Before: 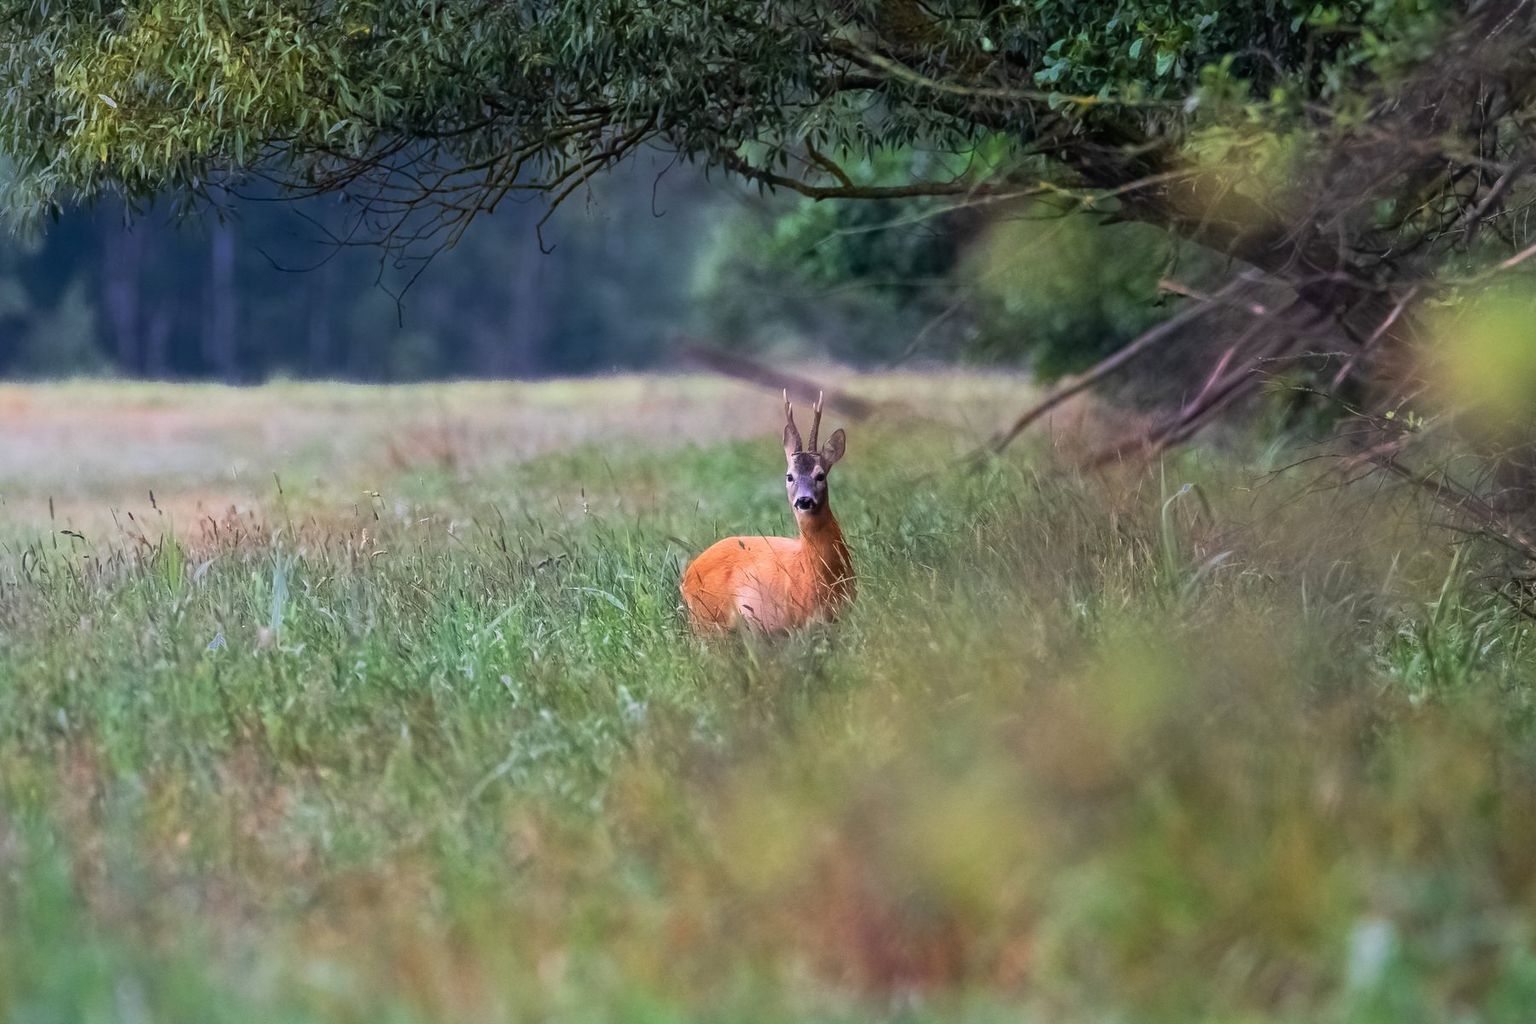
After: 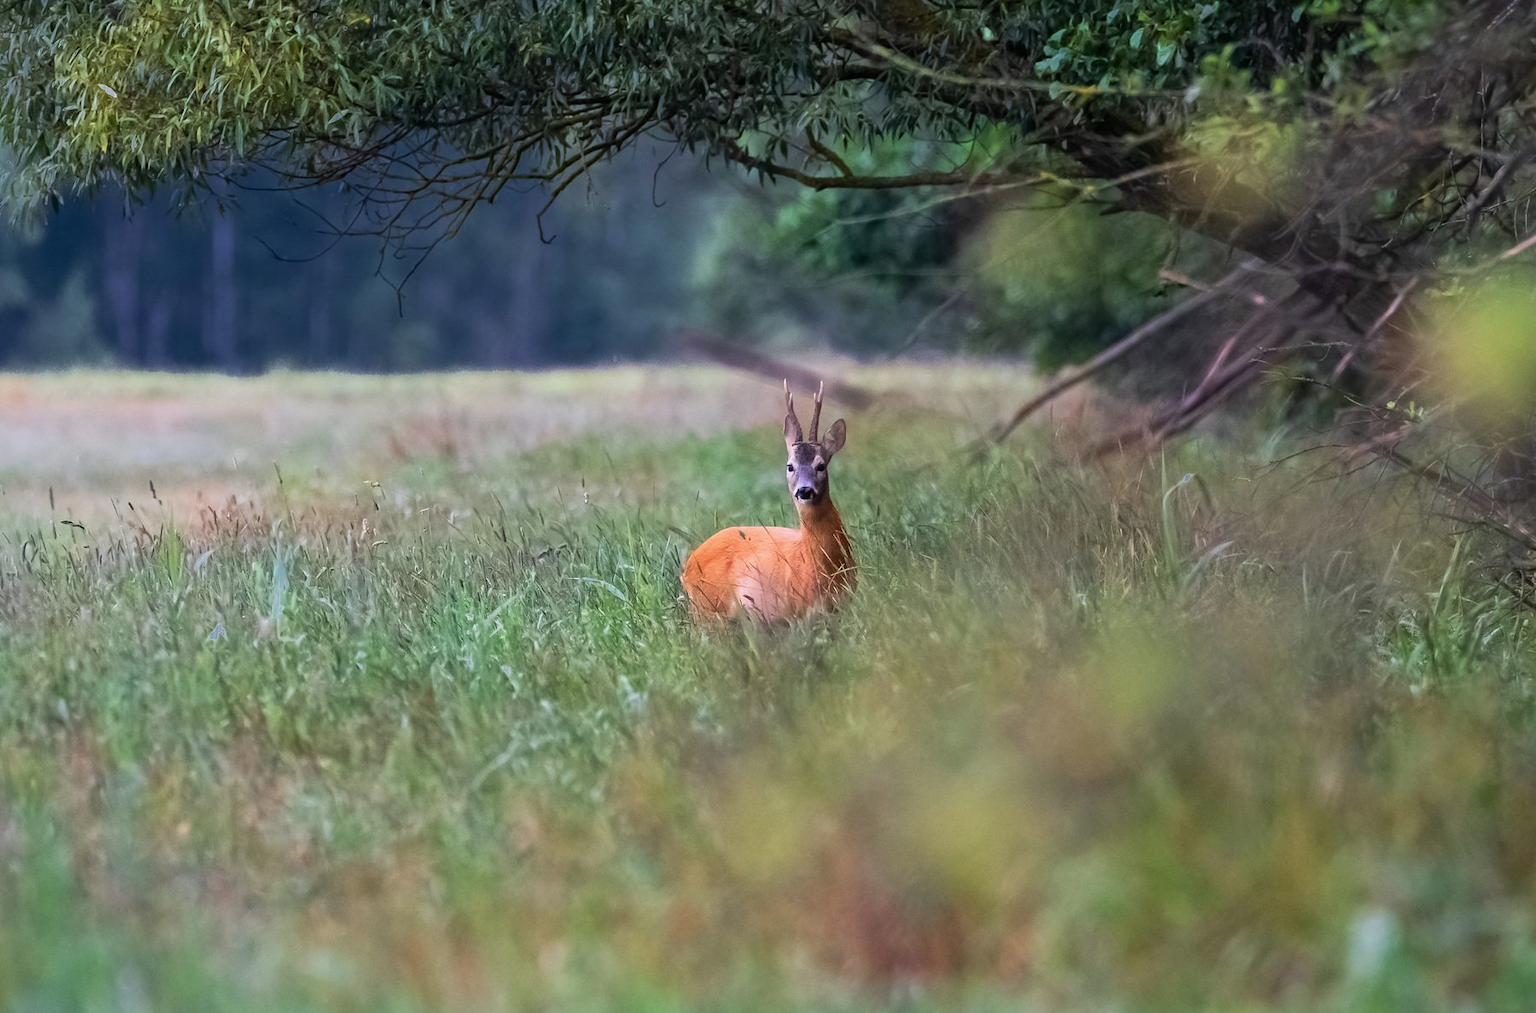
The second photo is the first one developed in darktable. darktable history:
white balance: red 0.988, blue 1.017
crop: top 1.049%, right 0.001%
